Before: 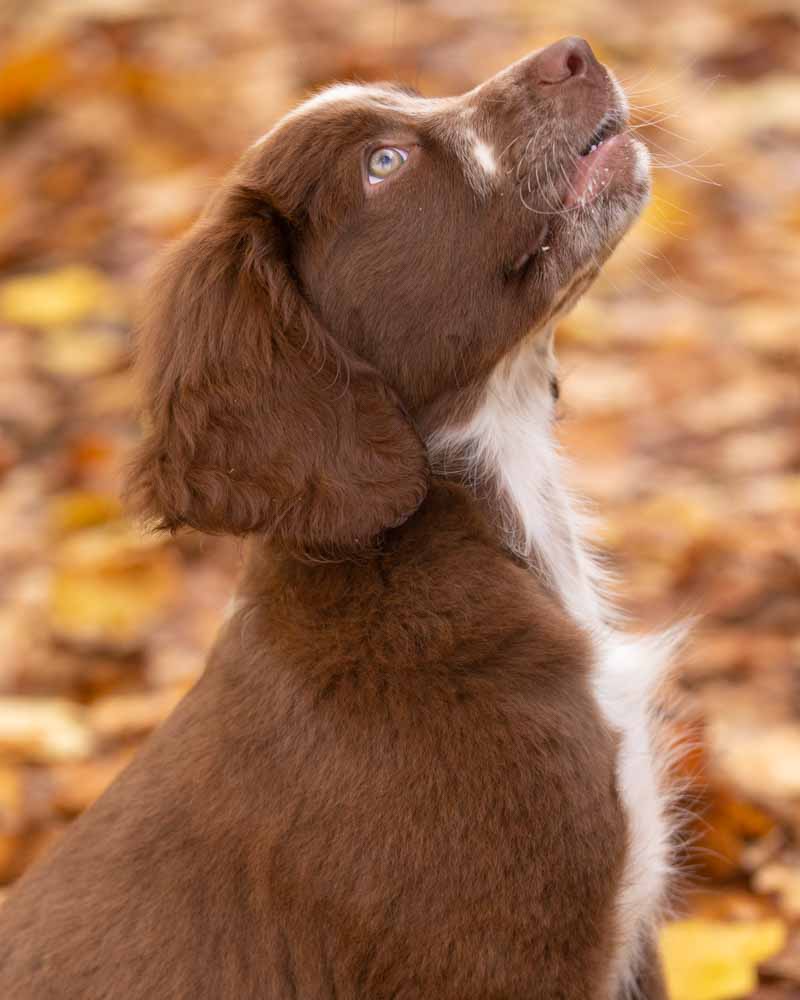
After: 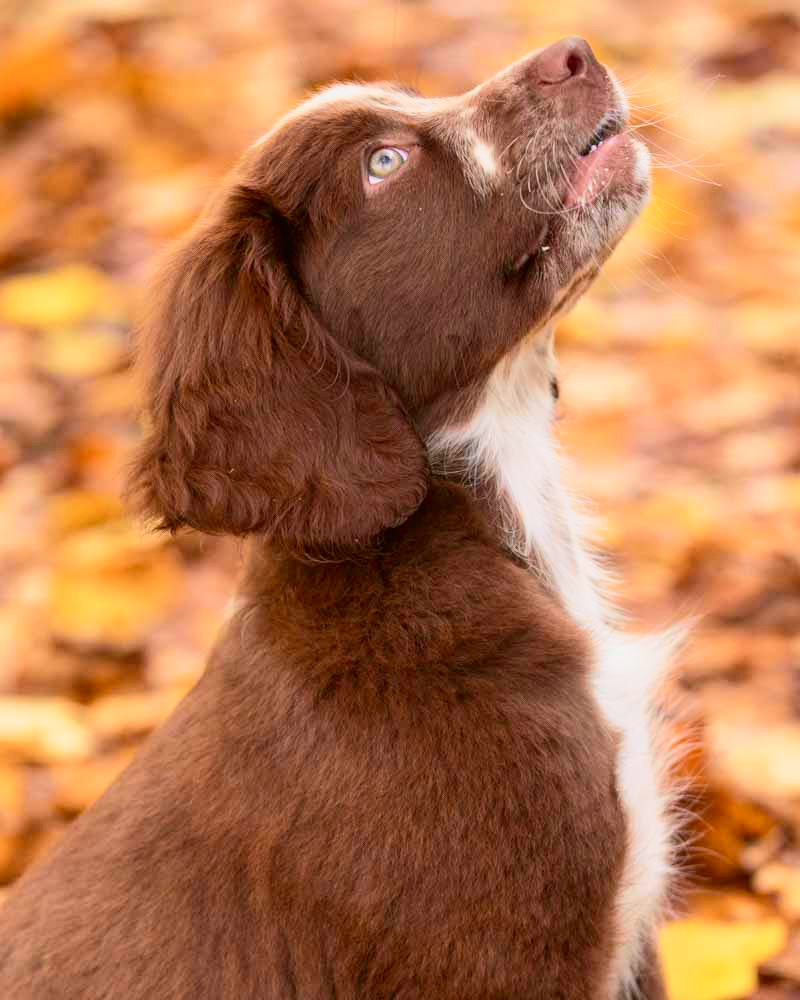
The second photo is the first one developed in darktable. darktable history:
tone curve: curves: ch0 [(0, 0.012) (0.031, 0.02) (0.12, 0.083) (0.193, 0.171) (0.277, 0.279) (0.45, 0.52) (0.568, 0.676) (0.678, 0.777) (0.875, 0.92) (1, 0.965)]; ch1 [(0, 0) (0.243, 0.245) (0.402, 0.41) (0.493, 0.486) (0.508, 0.507) (0.531, 0.53) (0.551, 0.564) (0.646, 0.672) (0.694, 0.732) (1, 1)]; ch2 [(0, 0) (0.249, 0.216) (0.356, 0.343) (0.424, 0.442) (0.476, 0.482) (0.498, 0.502) (0.517, 0.517) (0.532, 0.545) (0.562, 0.575) (0.614, 0.644) (0.706, 0.748) (0.808, 0.809) (0.991, 0.968)], color space Lab, independent channels, preserve colors none
